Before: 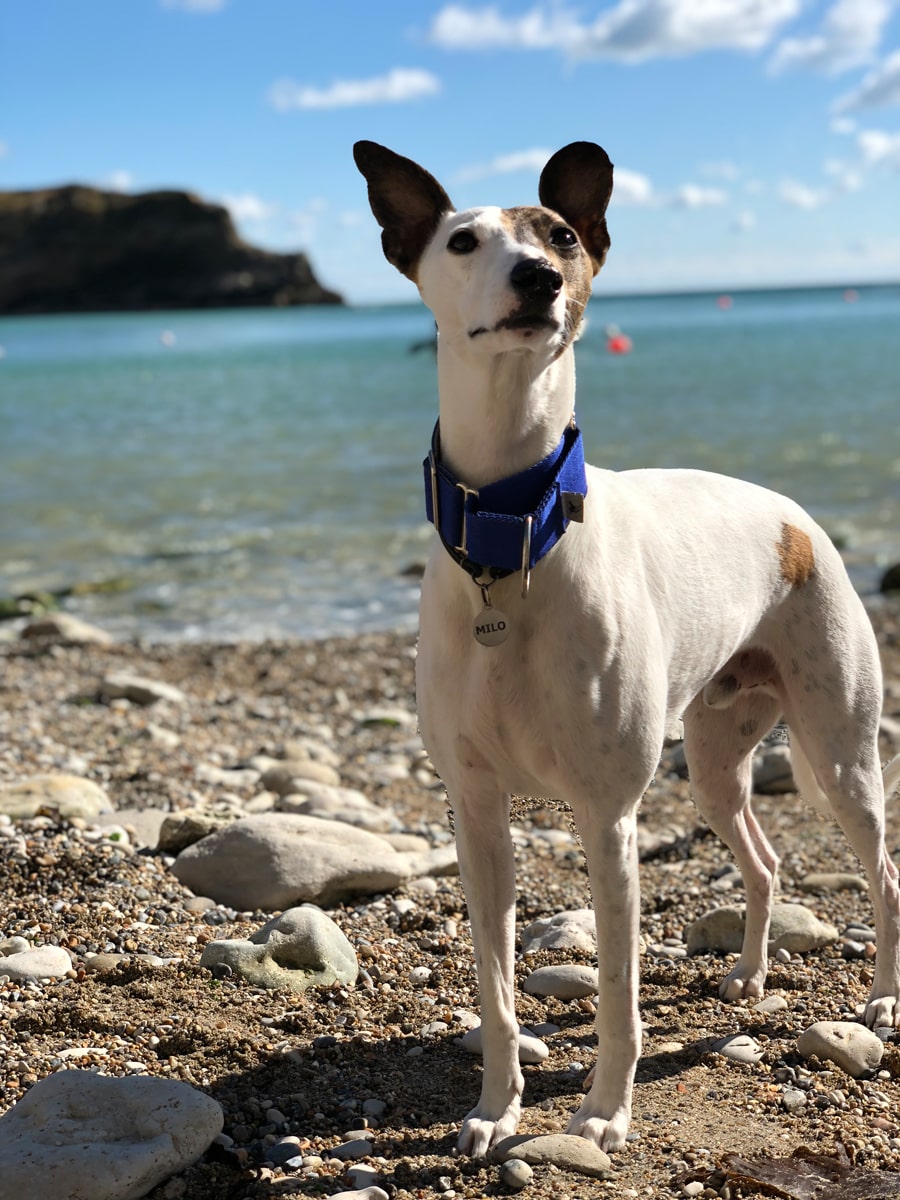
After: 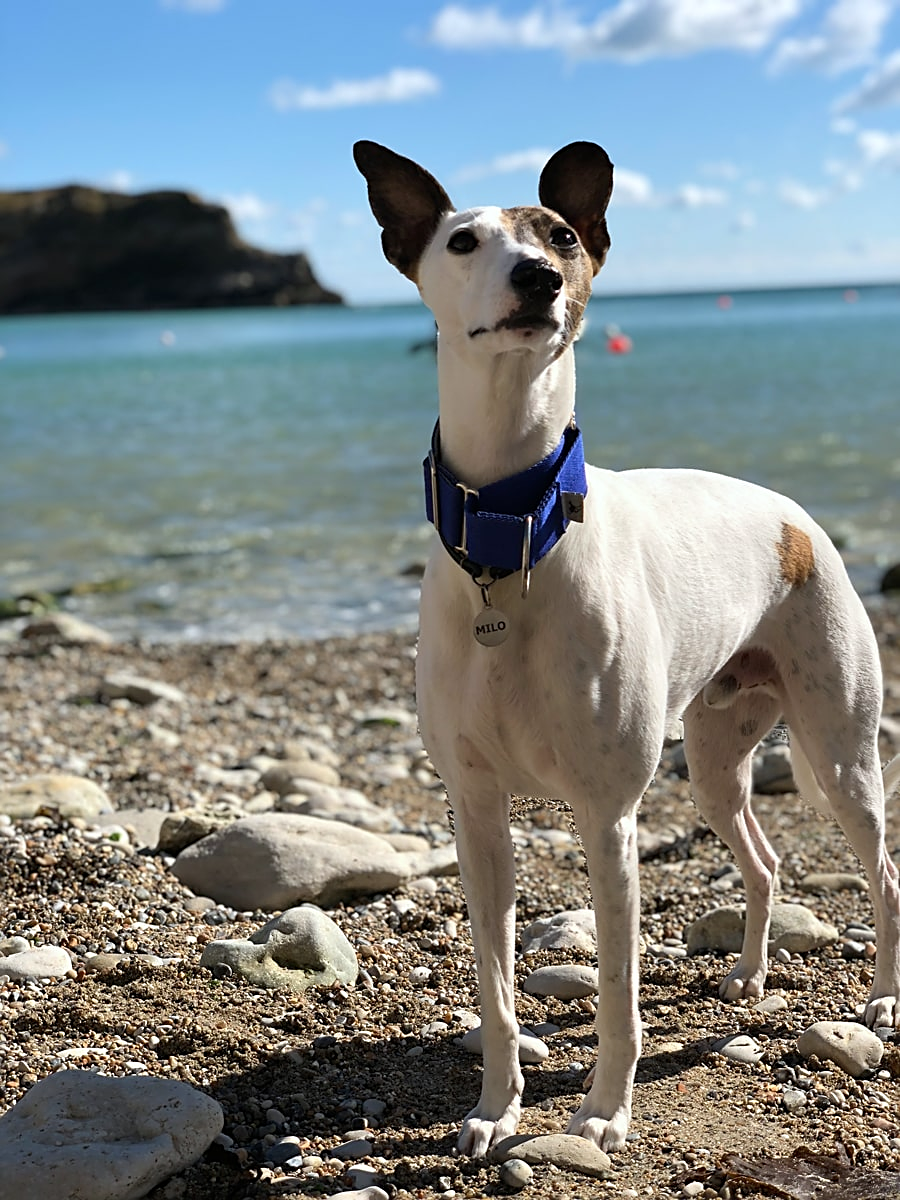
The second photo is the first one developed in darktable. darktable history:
sharpen: on, module defaults
white balance: red 0.982, blue 1.018
